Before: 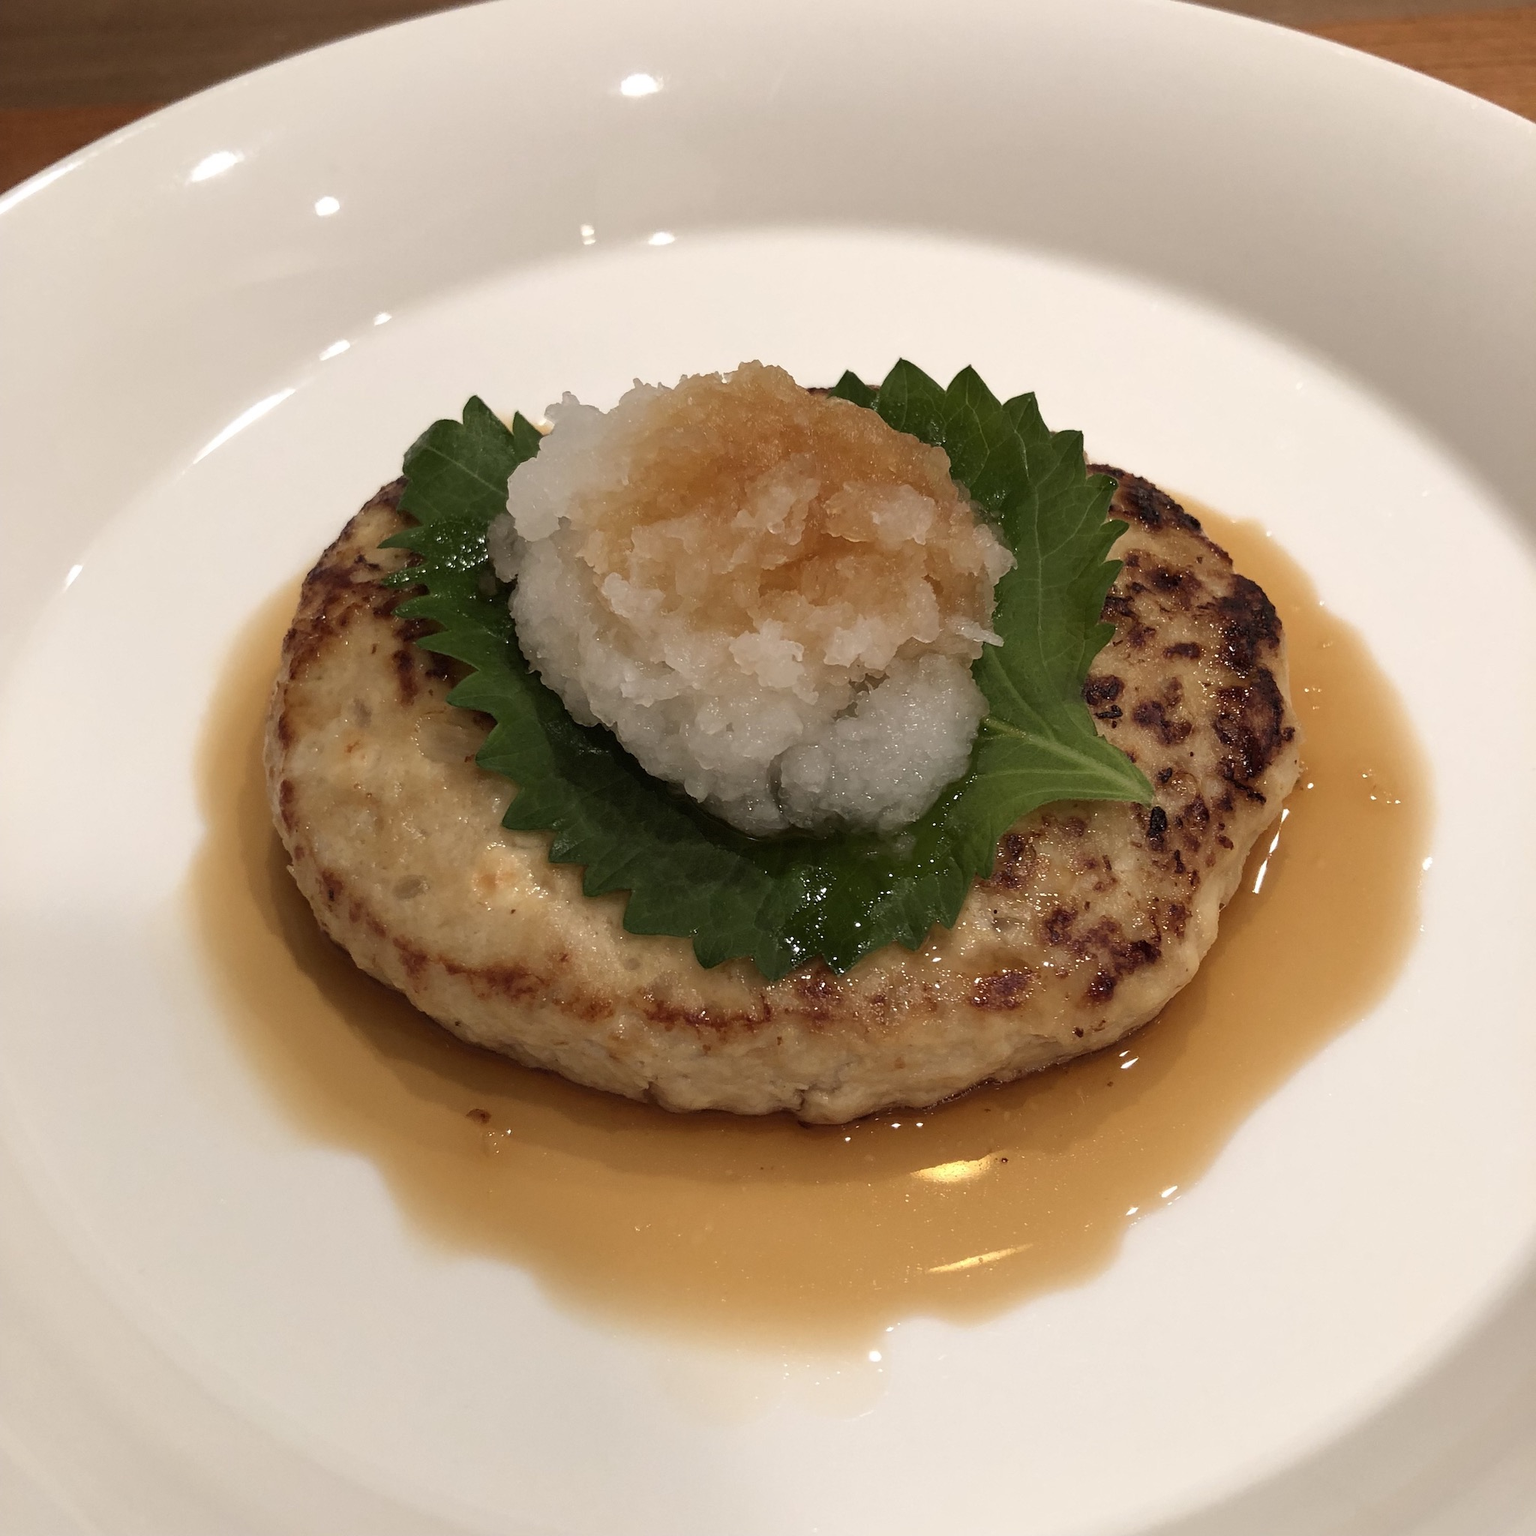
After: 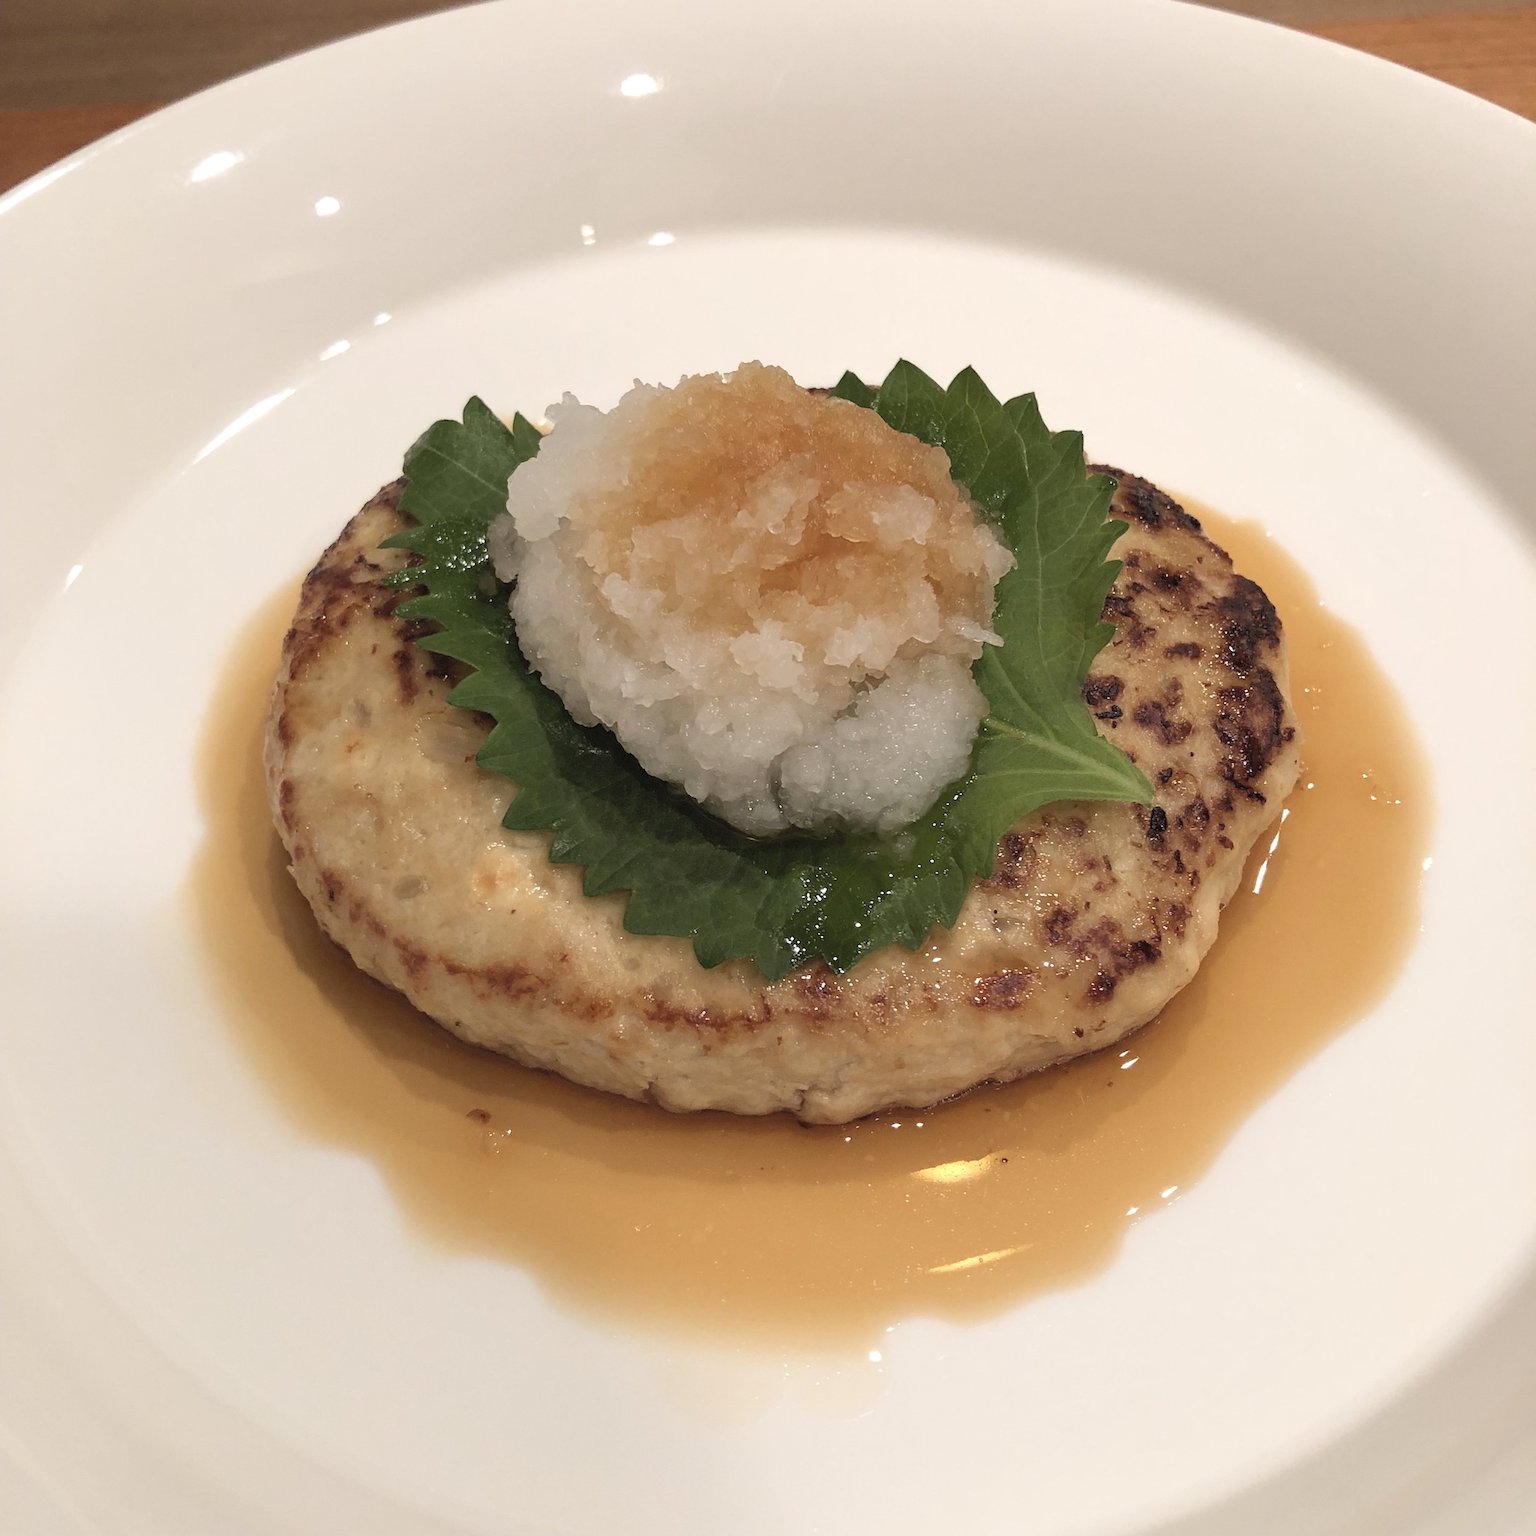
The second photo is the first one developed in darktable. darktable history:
contrast brightness saturation: brightness 0.142
